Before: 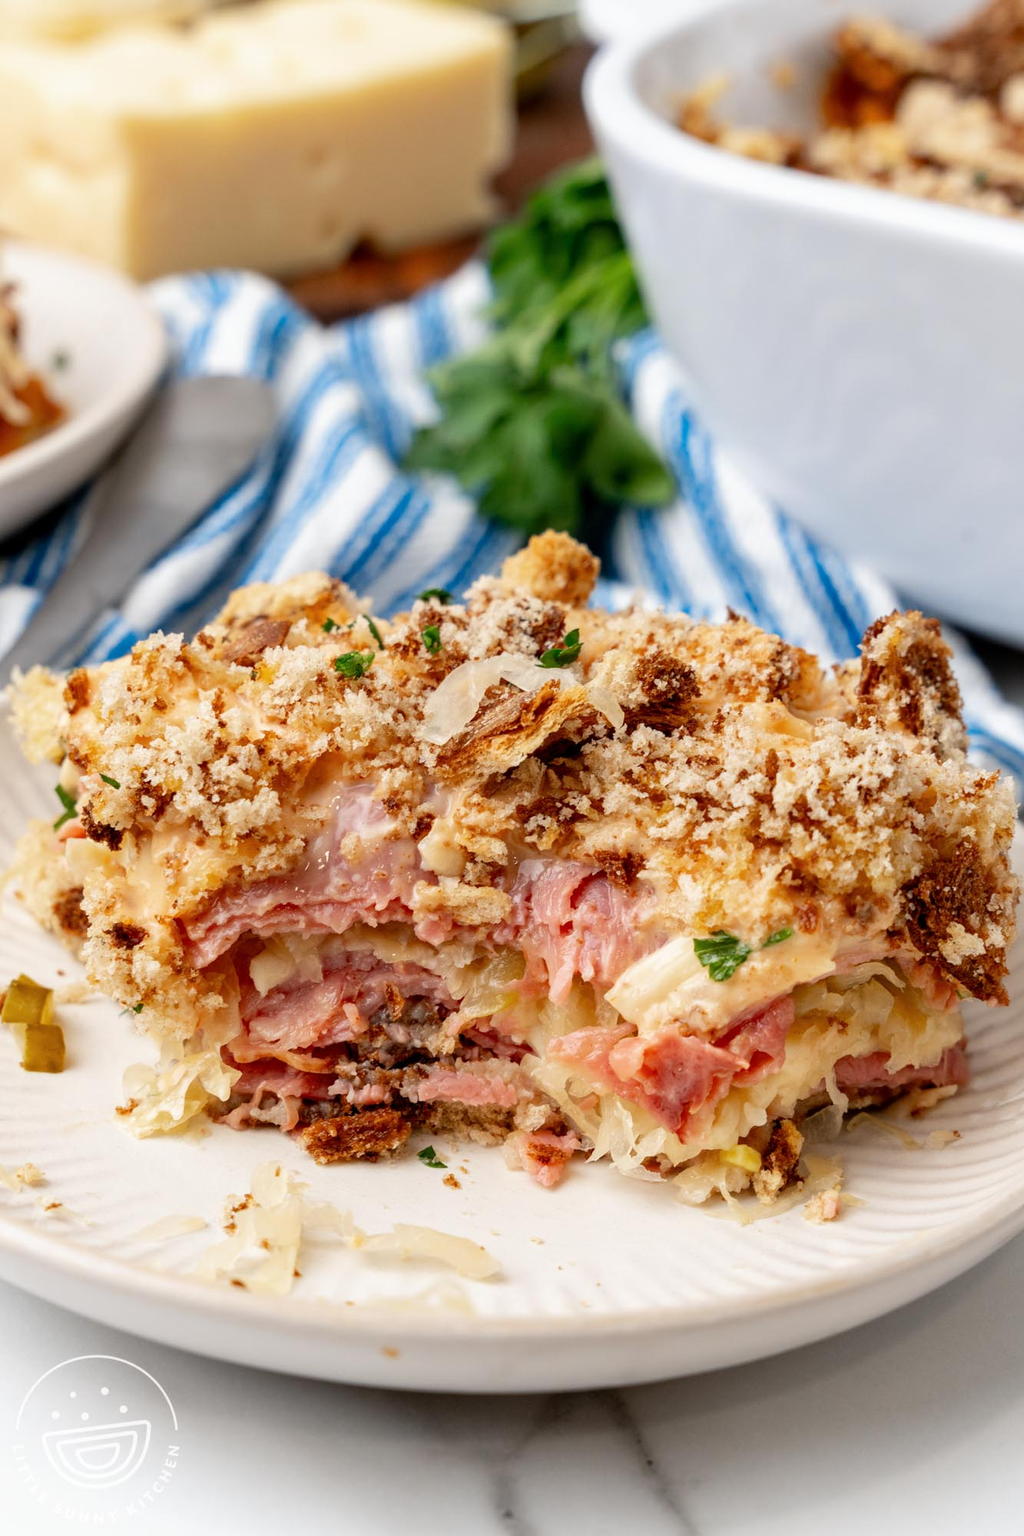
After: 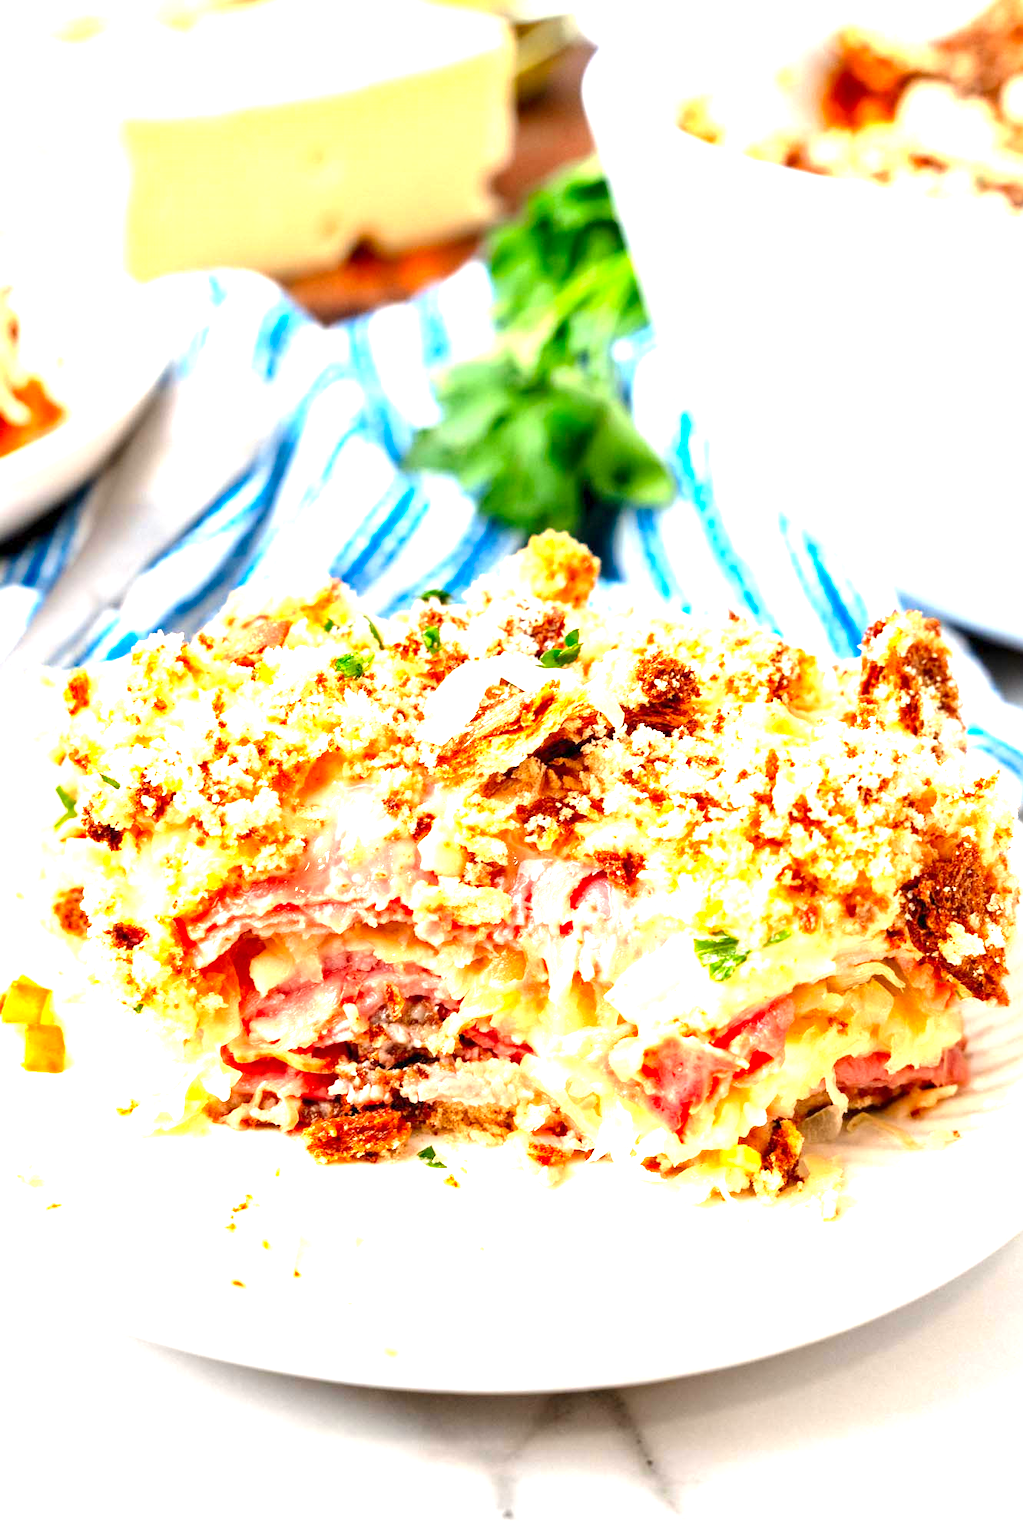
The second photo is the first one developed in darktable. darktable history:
color balance rgb: linear chroma grading › global chroma -0.67%, saturation formula JzAzBz (2021)
color zones: curves: ch0 [(0, 0.613) (0.01, 0.613) (0.245, 0.448) (0.498, 0.529) (0.642, 0.665) (0.879, 0.777) (0.99, 0.613)]; ch1 [(0, 0) (0.143, 0) (0.286, 0) (0.429, 0) (0.571, 0) (0.714, 0) (0.857, 0)], mix -121.96%
exposure: exposure 2.003 EV, compensate highlight preservation false
